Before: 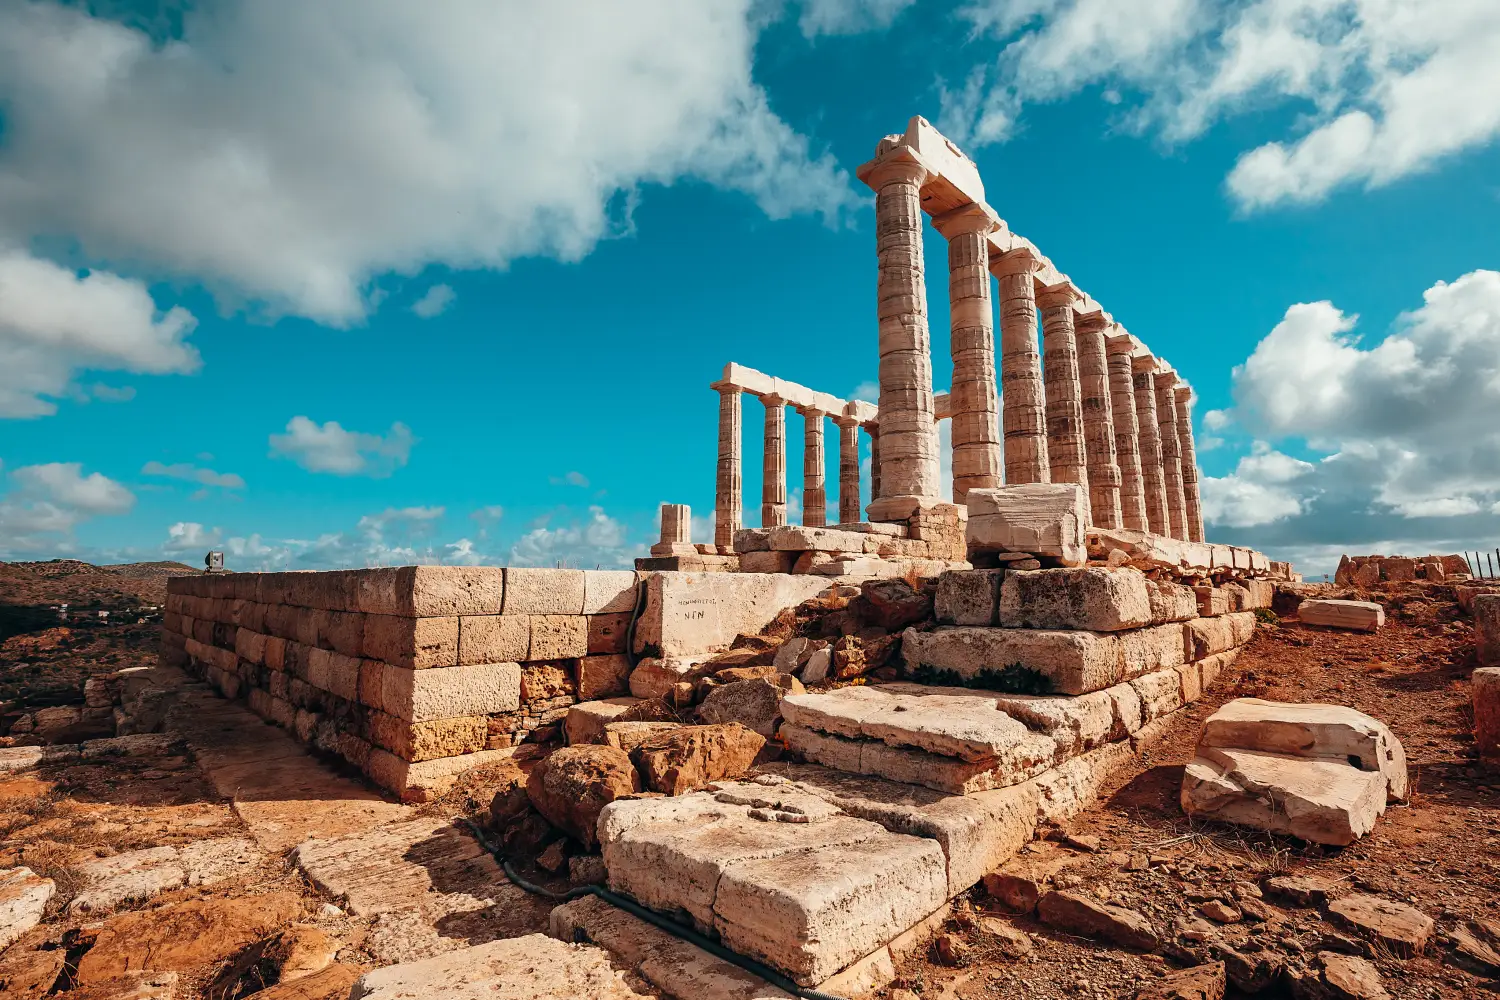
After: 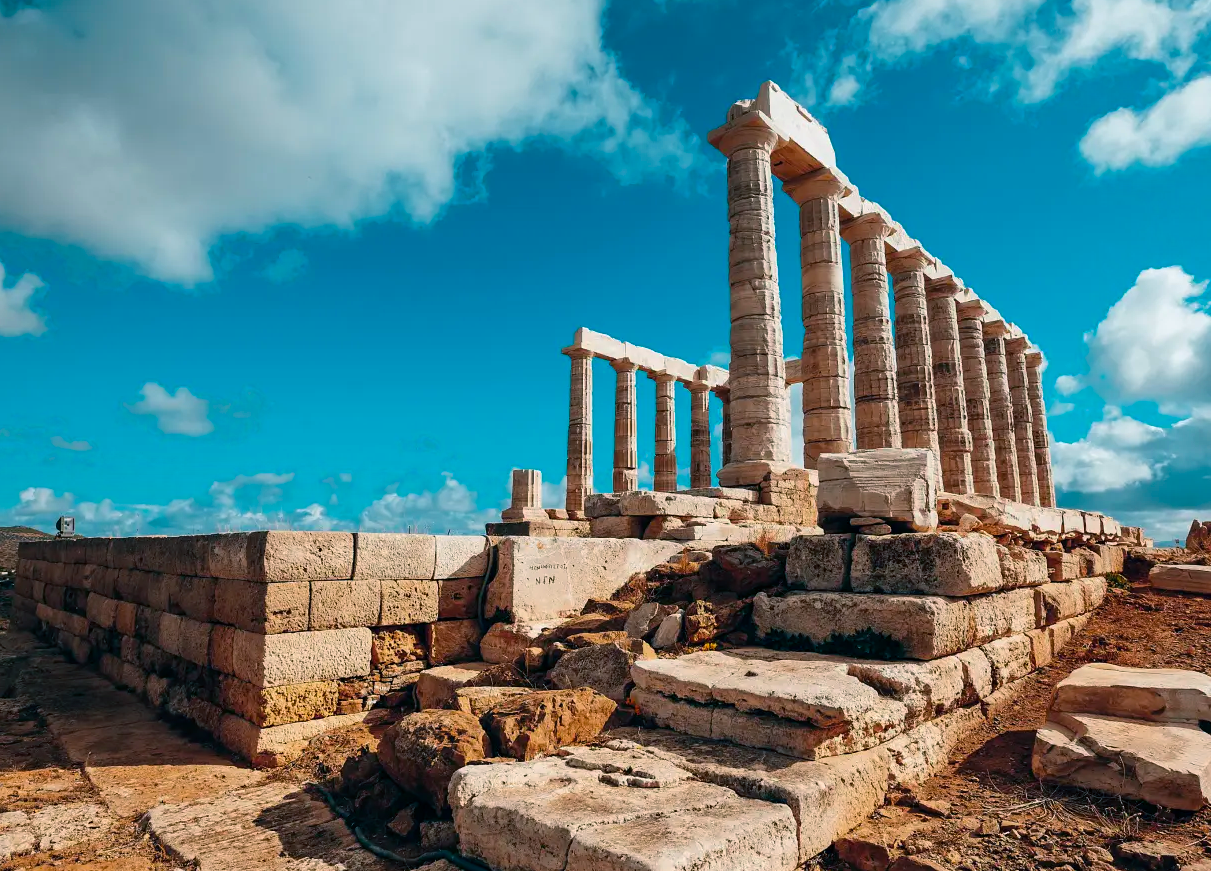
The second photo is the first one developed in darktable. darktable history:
crop: left 9.989%, top 3.557%, right 9.241%, bottom 9.326%
color balance rgb: power › luminance -7.898%, power › chroma 2.278%, power › hue 219.6°, perceptual saturation grading › global saturation 16.5%, global vibrance 20%
